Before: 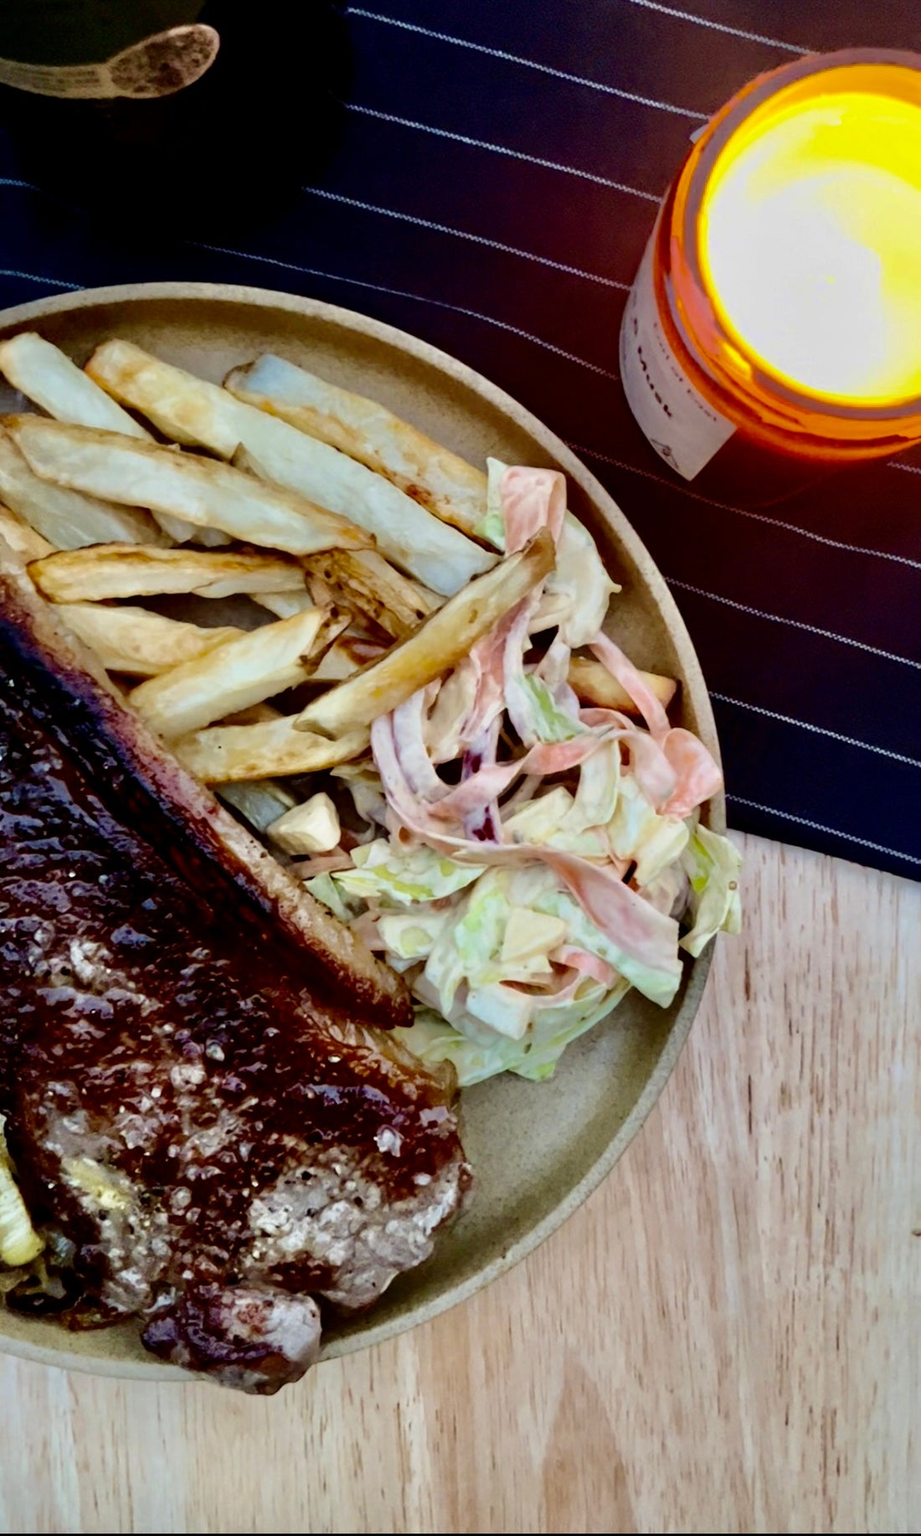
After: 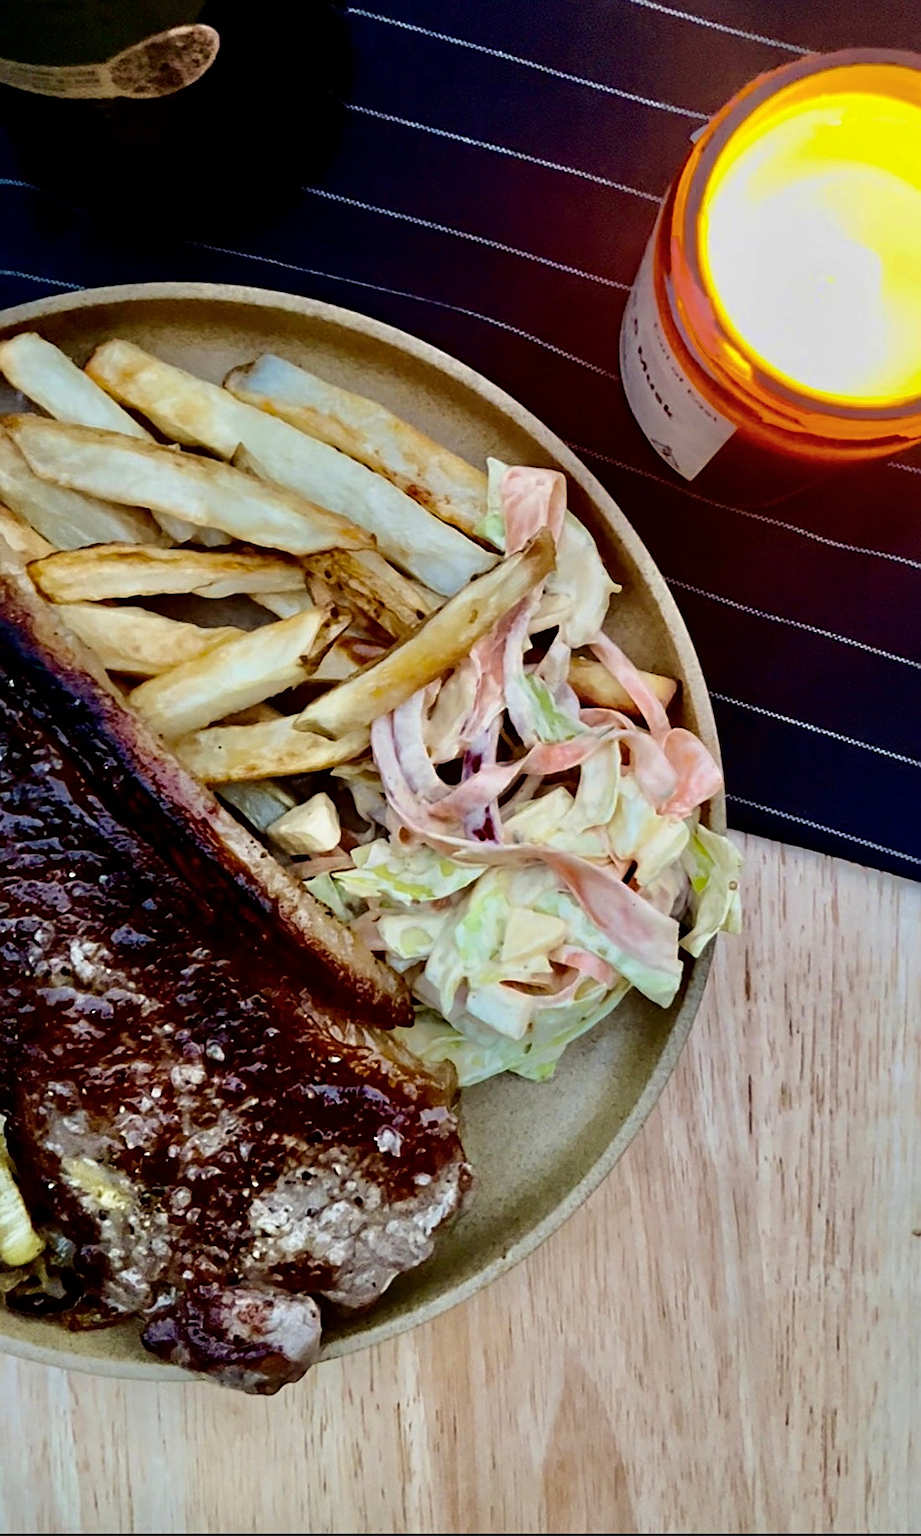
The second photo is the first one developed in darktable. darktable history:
color balance rgb: global vibrance 10%
sharpen: on, module defaults
